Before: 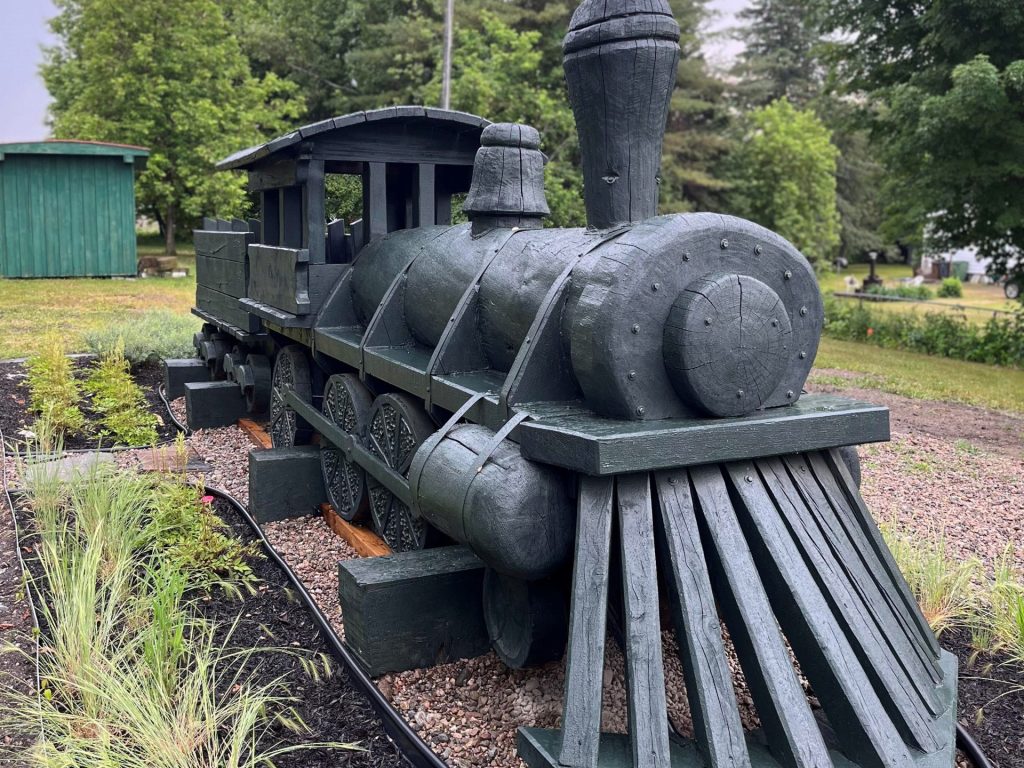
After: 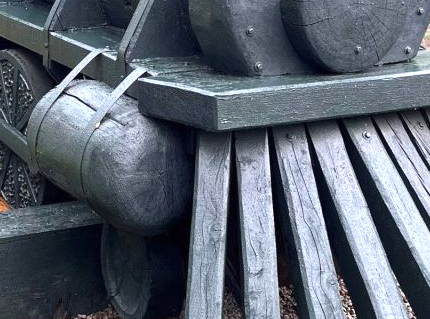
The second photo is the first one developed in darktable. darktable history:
crop: left 37.365%, top 44.889%, right 20.552%, bottom 13.455%
exposure: black level correction 0, exposure 0.69 EV, compensate highlight preservation false
